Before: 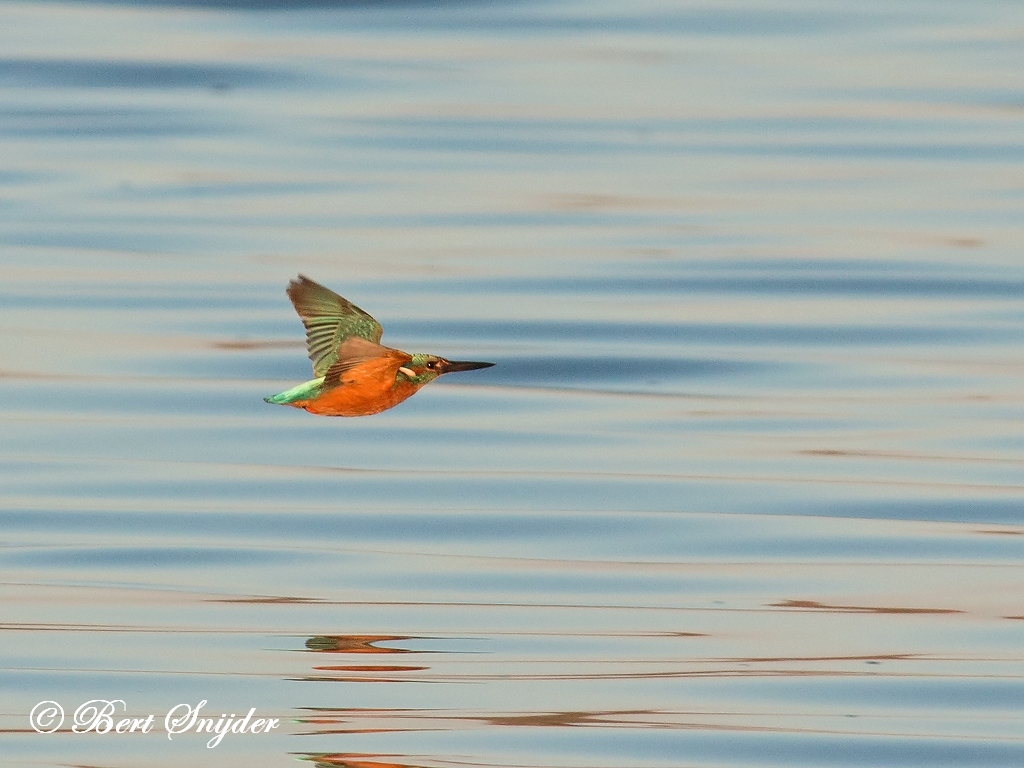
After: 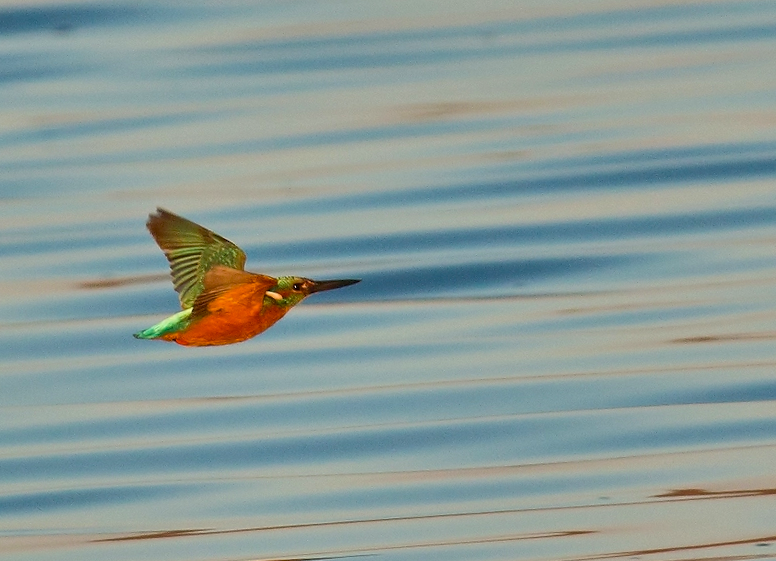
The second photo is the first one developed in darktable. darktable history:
rotate and perspective: rotation -5°, crop left 0.05, crop right 0.952, crop top 0.11, crop bottom 0.89
shadows and highlights: radius 108.52, shadows 23.73, highlights -59.32, low approximation 0.01, soften with gaussian
color balance rgb: perceptual saturation grading › global saturation 20%, global vibrance 20%
crop: left 11.225%, top 5.381%, right 9.565%, bottom 10.314%
